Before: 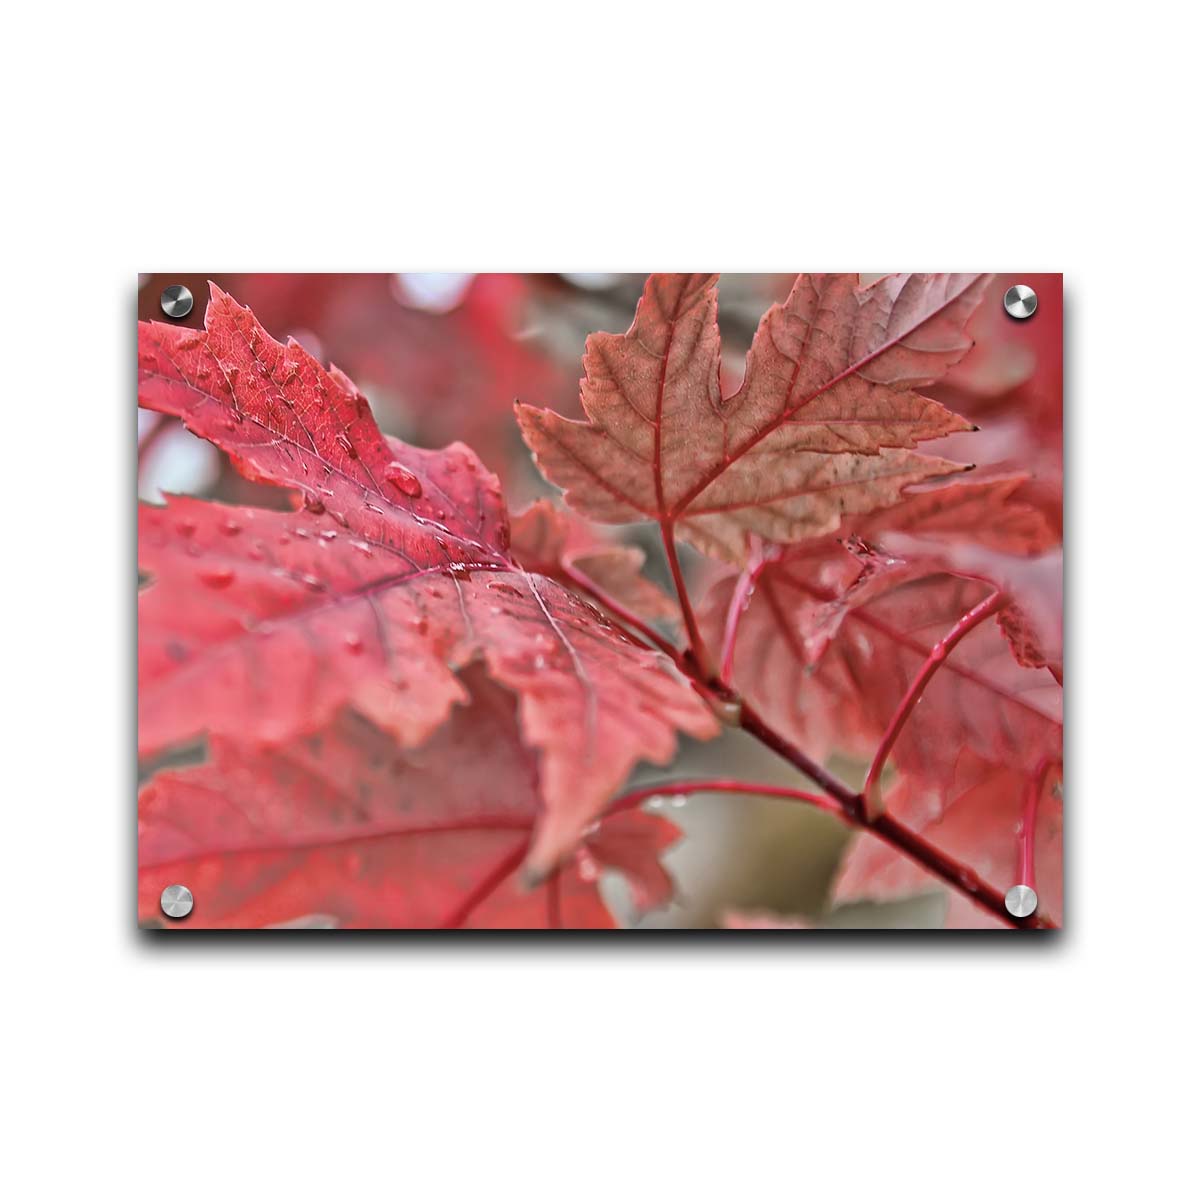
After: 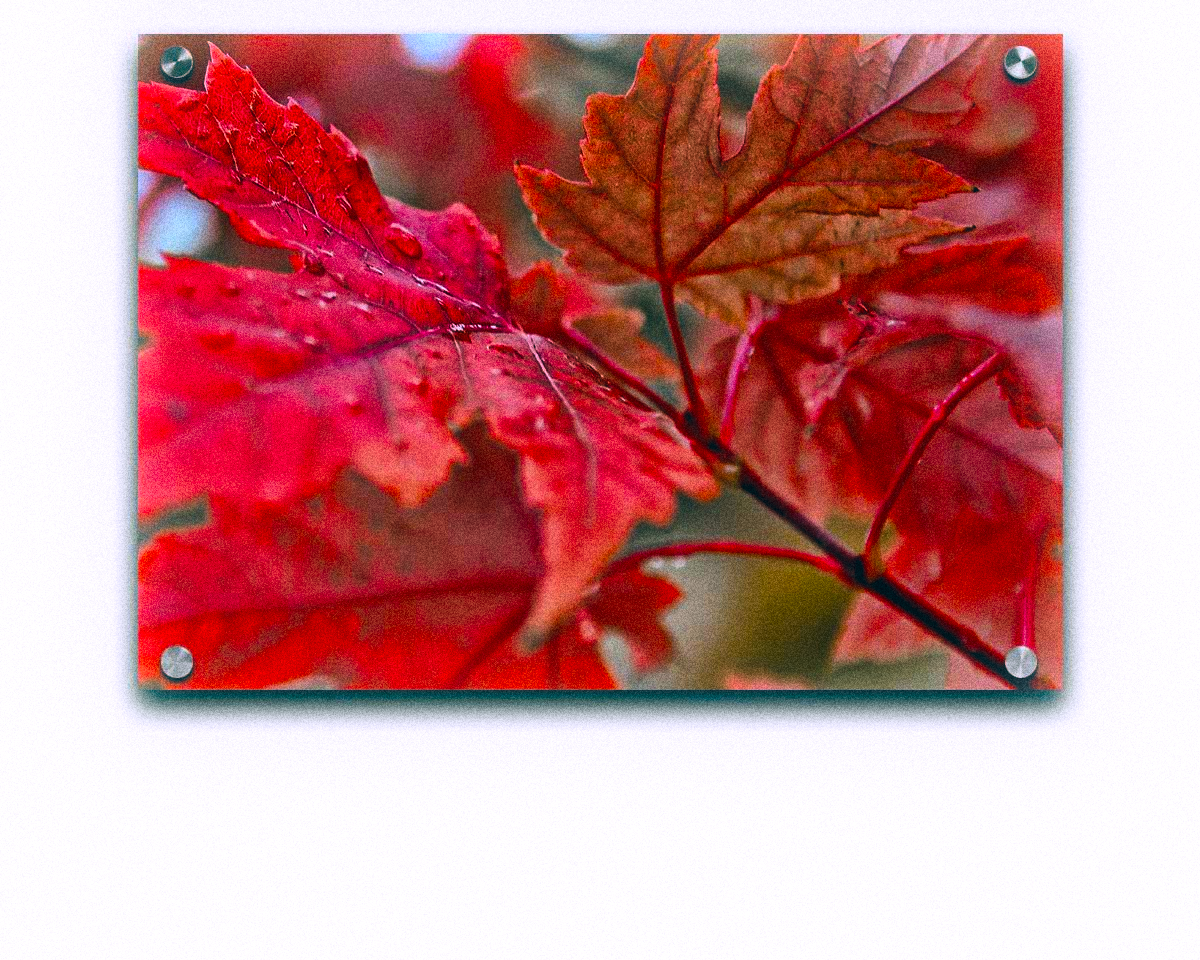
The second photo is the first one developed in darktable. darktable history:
channel mixer: red [0, 0, 0, 0.91, 0, 0, 0], green [0, 0, 0, 0.208, 1, 0, 0], blue [0, 0, 0, -0.192, 0, 1, 0]
velvia: strength 32%, mid-tones bias 0.2
vibrance: vibrance 15%
bloom: size 9%, threshold 100%, strength 7%
grain: coarseness 14.49 ISO, strength 48.04%, mid-tones bias 35%
crop and rotate: top 19.998%
color balance: lift [1.016, 0.983, 1, 1.017], gamma [0.78, 1.018, 1.043, 0.957], gain [0.786, 1.063, 0.937, 1.017], input saturation 118.26%, contrast 13.43%, contrast fulcrum 21.62%, output saturation 82.76%
color contrast: green-magenta contrast 1.55, blue-yellow contrast 1.83
contrast brightness saturation: contrast 0.06, brightness -0.01, saturation -0.23
